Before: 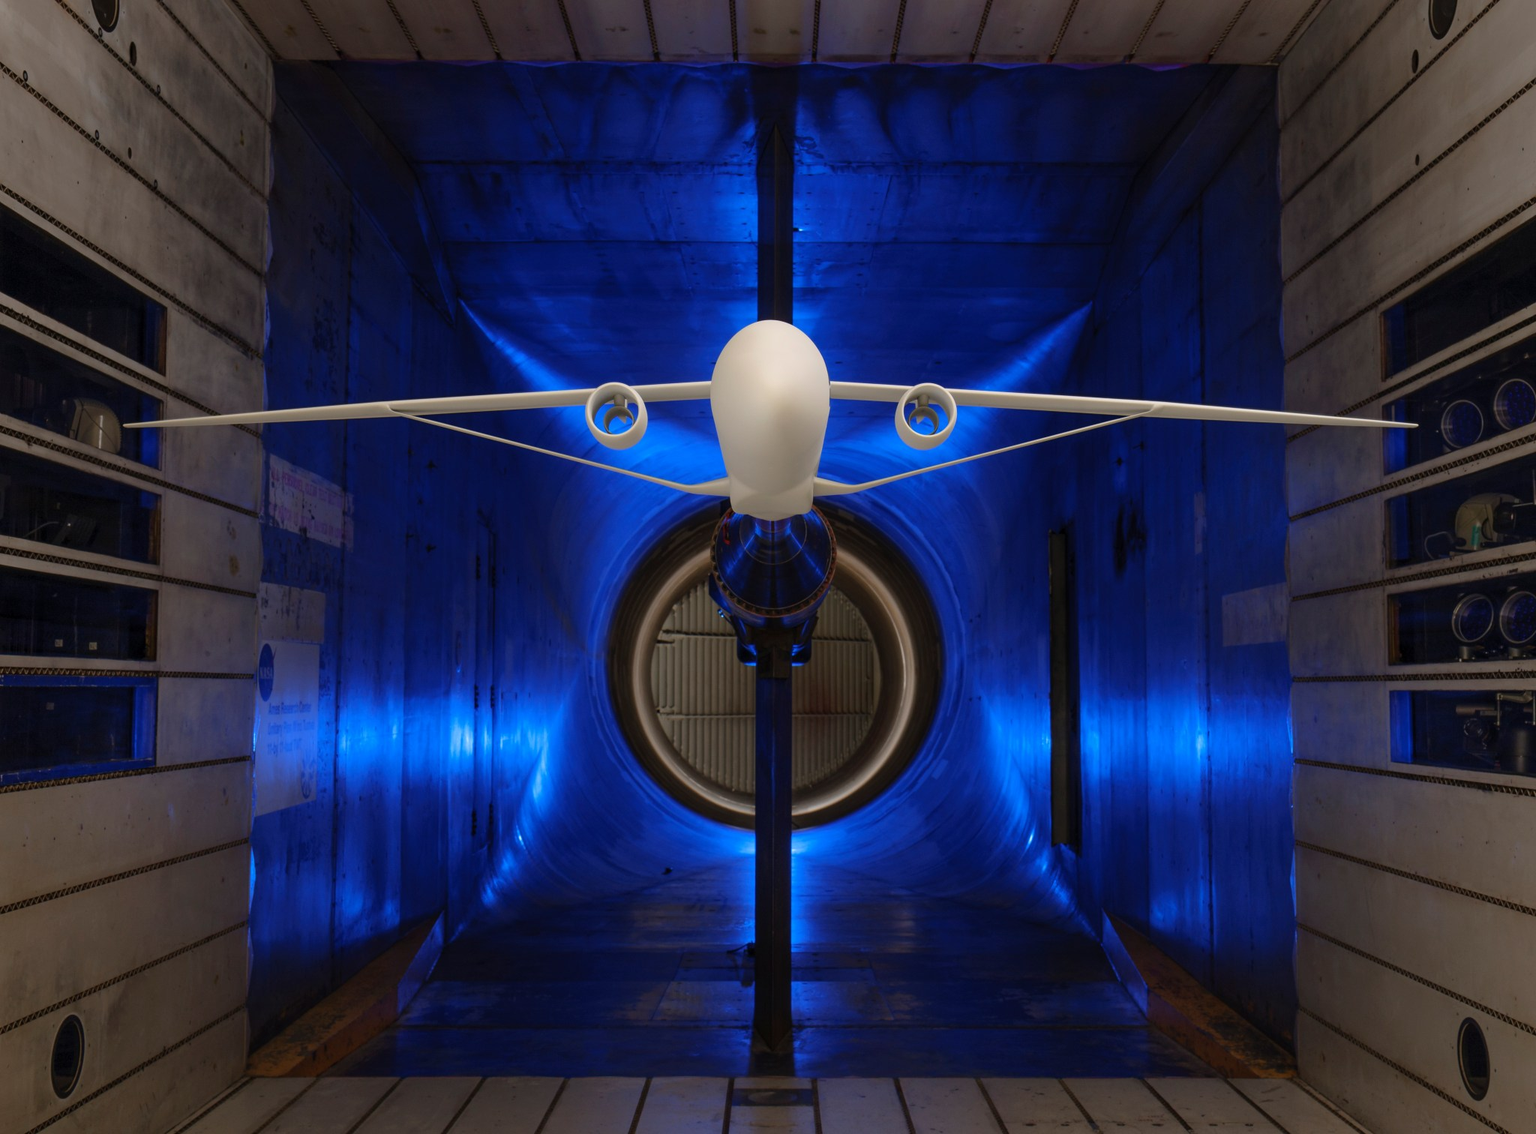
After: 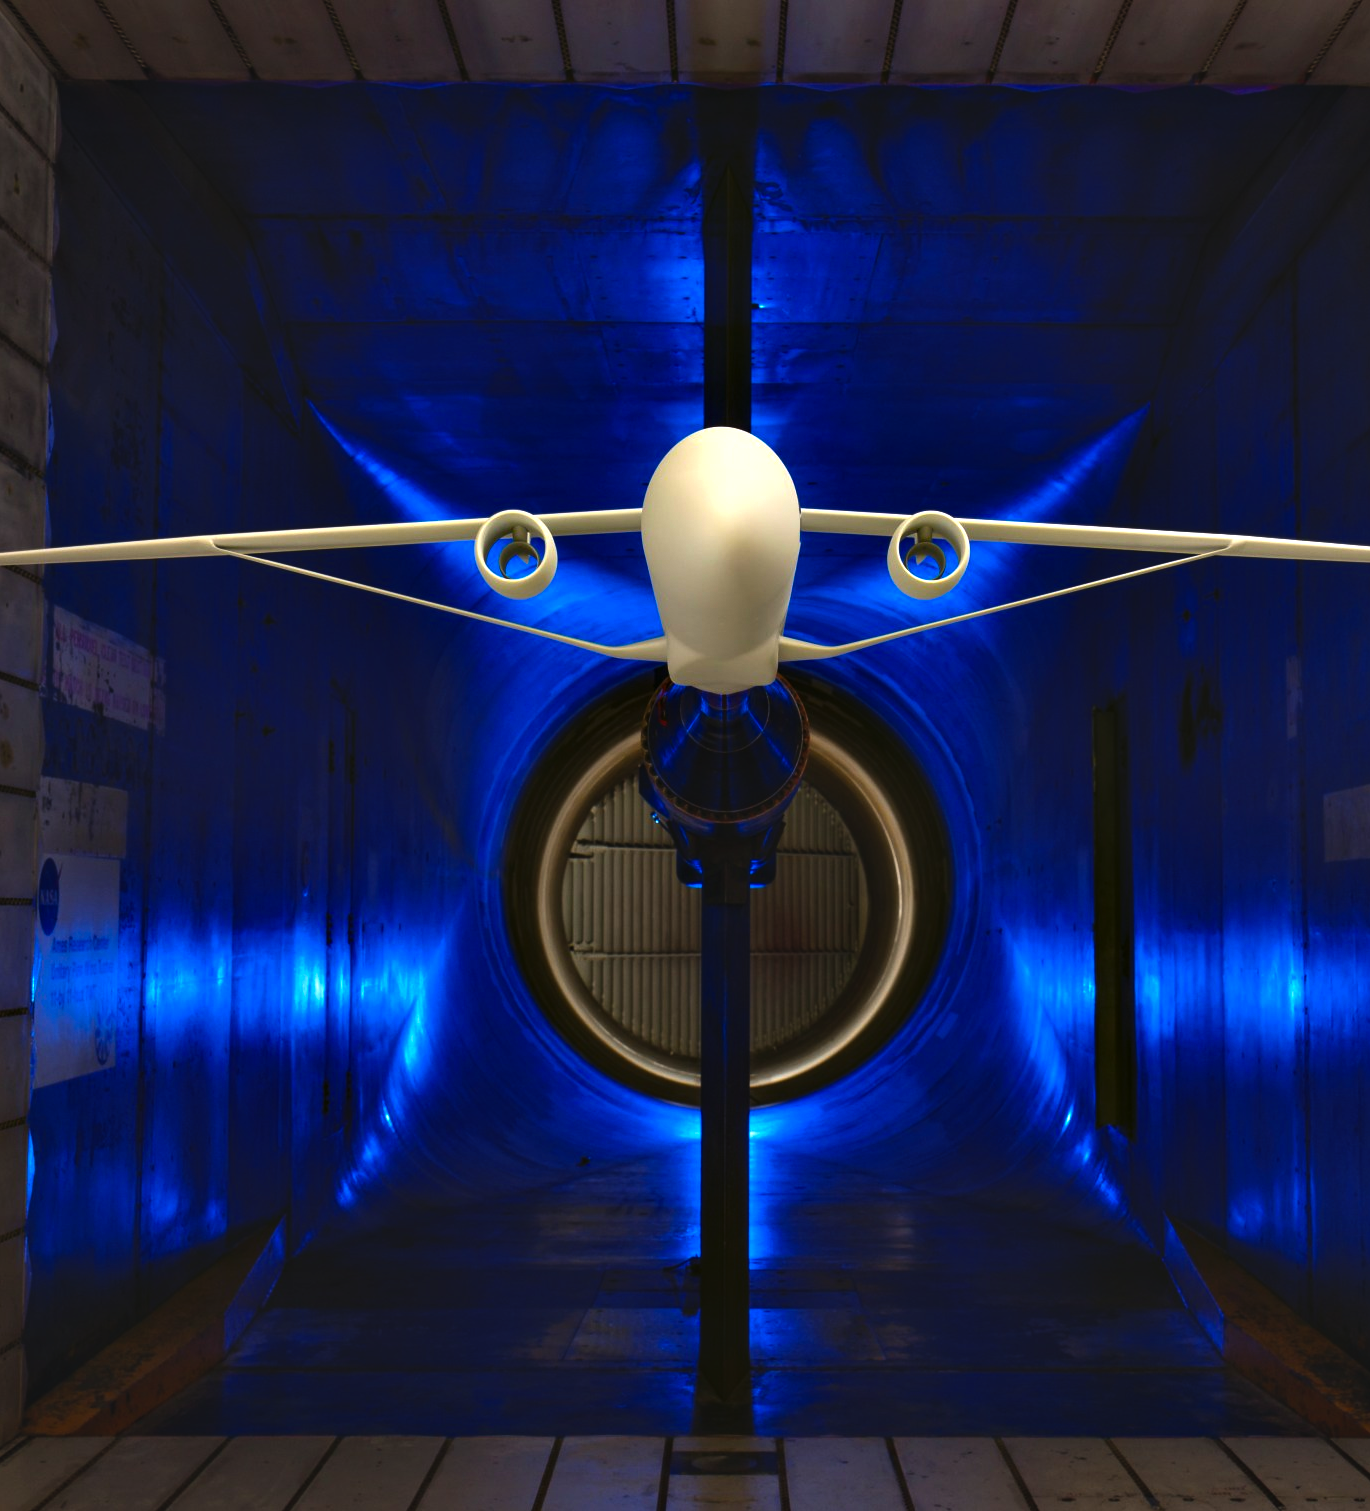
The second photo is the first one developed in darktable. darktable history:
exposure: black level correction -0.015, exposure -0.521 EV, compensate highlight preservation false
color balance rgb: linear chroma grading › global chroma 8.997%, perceptual saturation grading › global saturation 29.549%, perceptual brilliance grading › global brilliance 15.398%, perceptual brilliance grading › shadows -34.952%, global vibrance 14.567%
crop and rotate: left 14.955%, right 18.148%
contrast equalizer: octaves 7, y [[0.6 ×6], [0.55 ×6], [0 ×6], [0 ×6], [0 ×6]]
